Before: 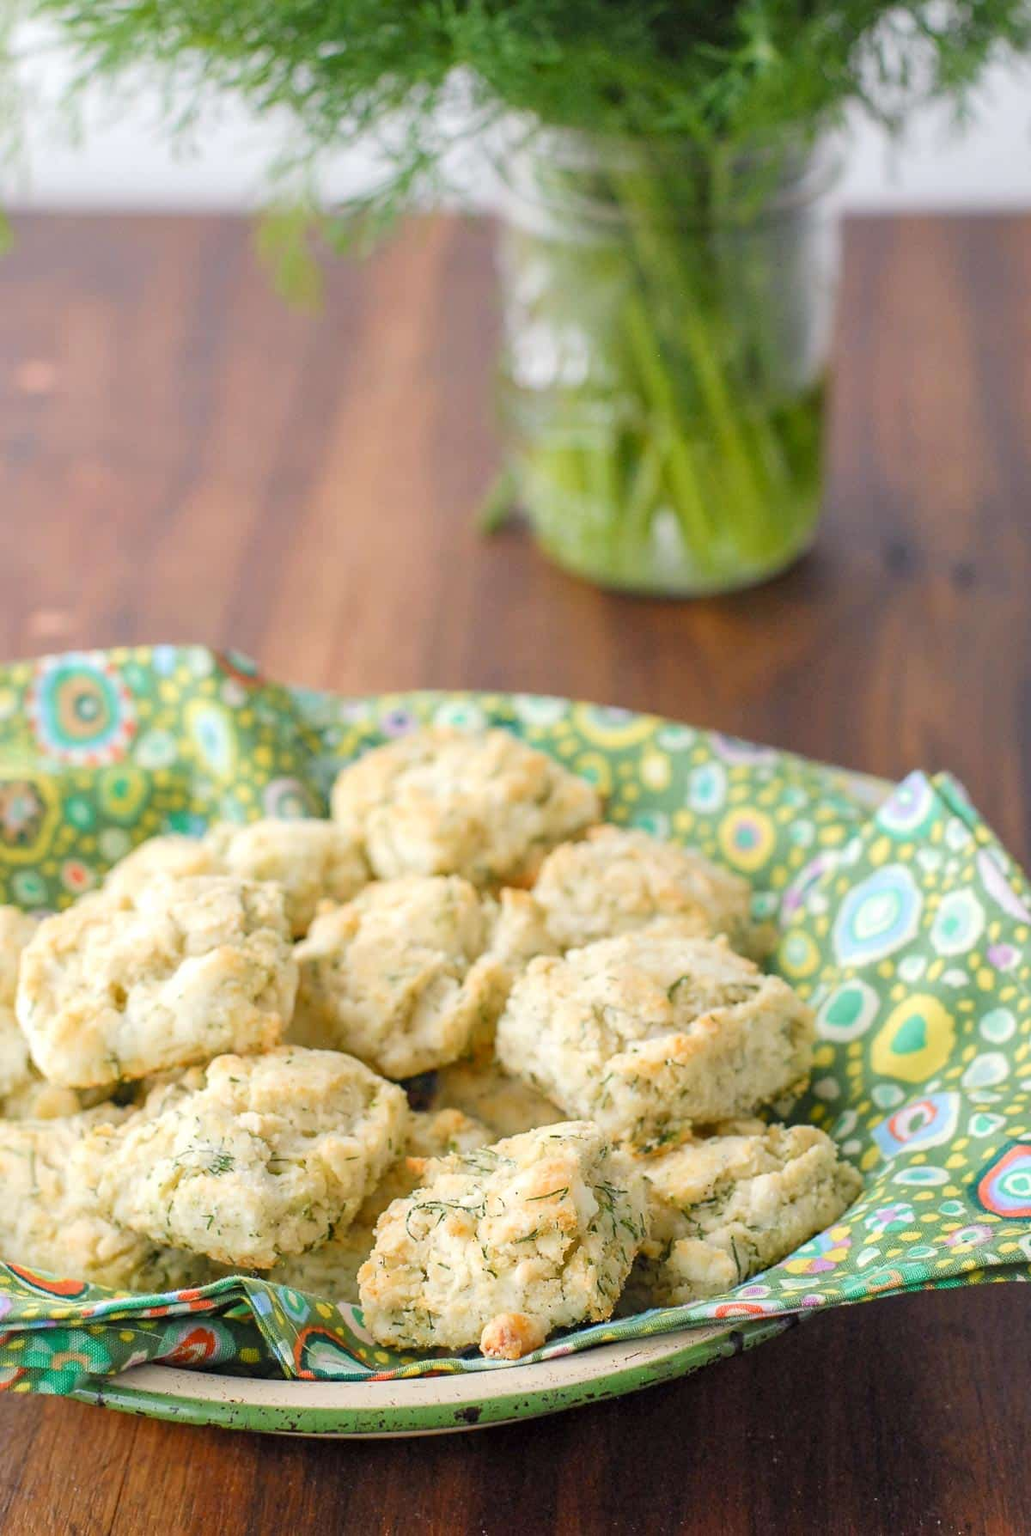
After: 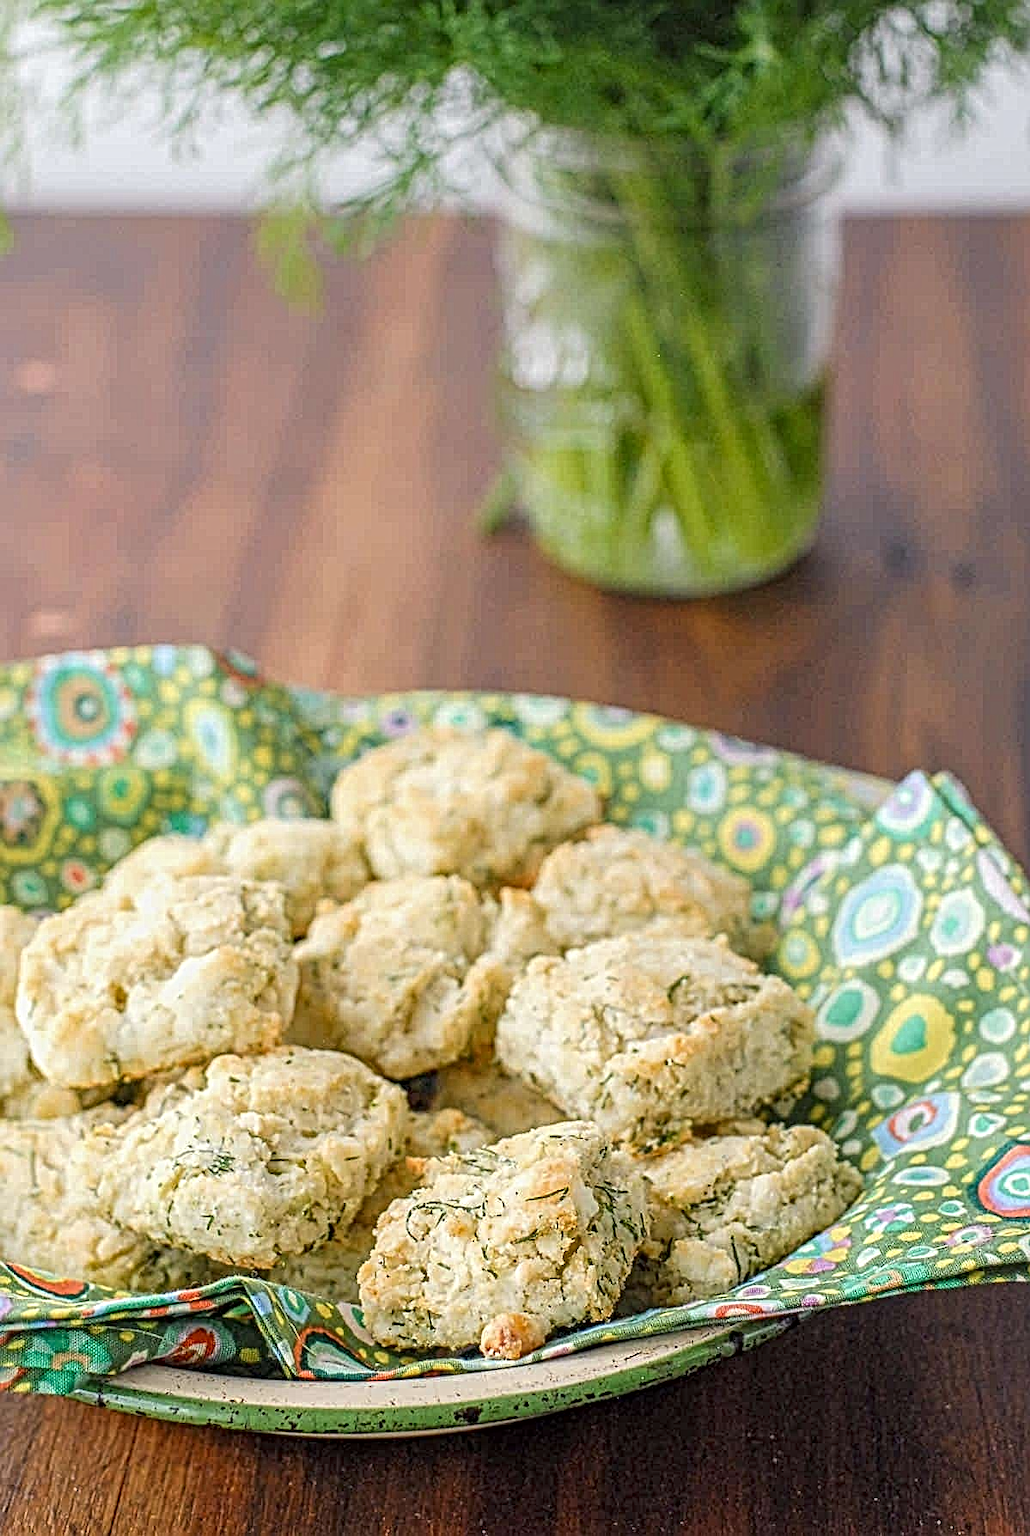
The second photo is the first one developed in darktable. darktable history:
exposure: exposure -0.116 EV, compensate exposure bias true, compensate highlight preservation false
local contrast: mode bilateral grid, contrast 20, coarseness 3, detail 300%, midtone range 0.2
